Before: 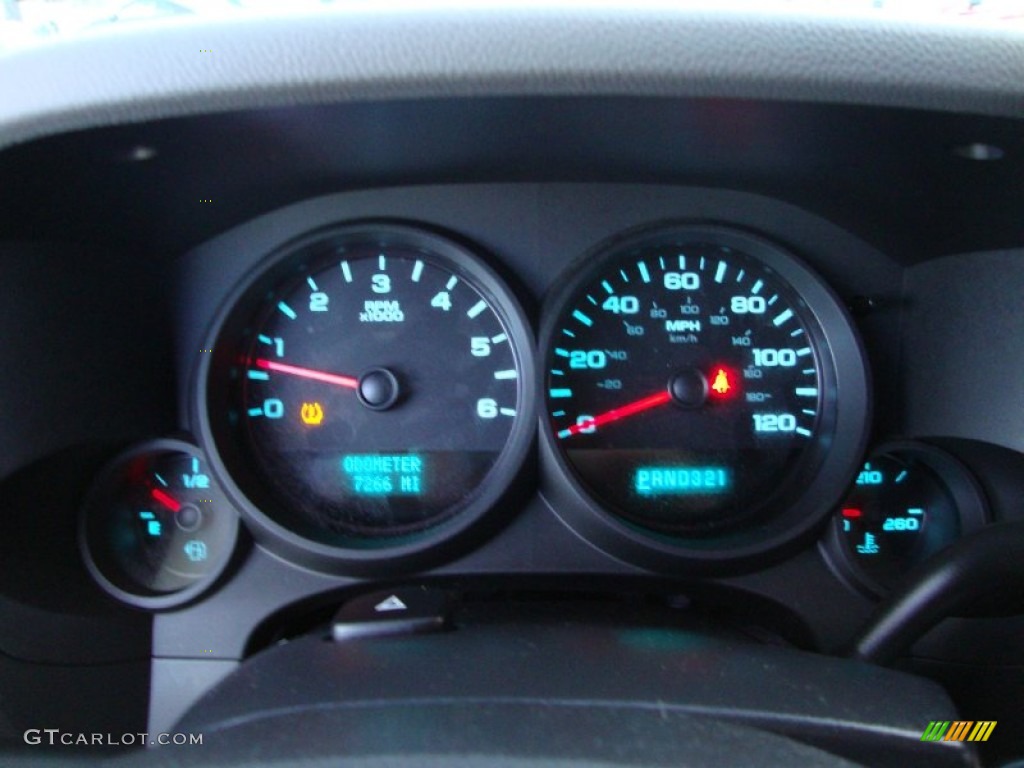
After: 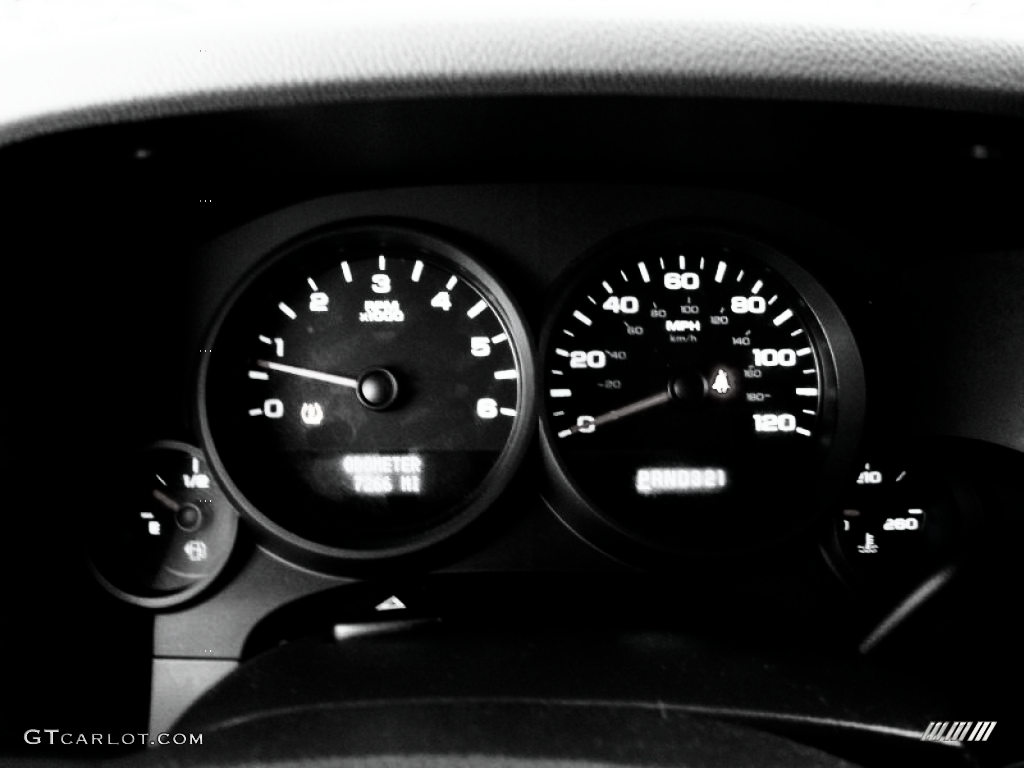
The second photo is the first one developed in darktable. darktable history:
contrast brightness saturation: contrast 0.017, brightness -0.982, saturation -0.982
base curve: curves: ch0 [(0, 0) (0.007, 0.004) (0.027, 0.03) (0.046, 0.07) (0.207, 0.54) (0.442, 0.872) (0.673, 0.972) (1, 1)]
